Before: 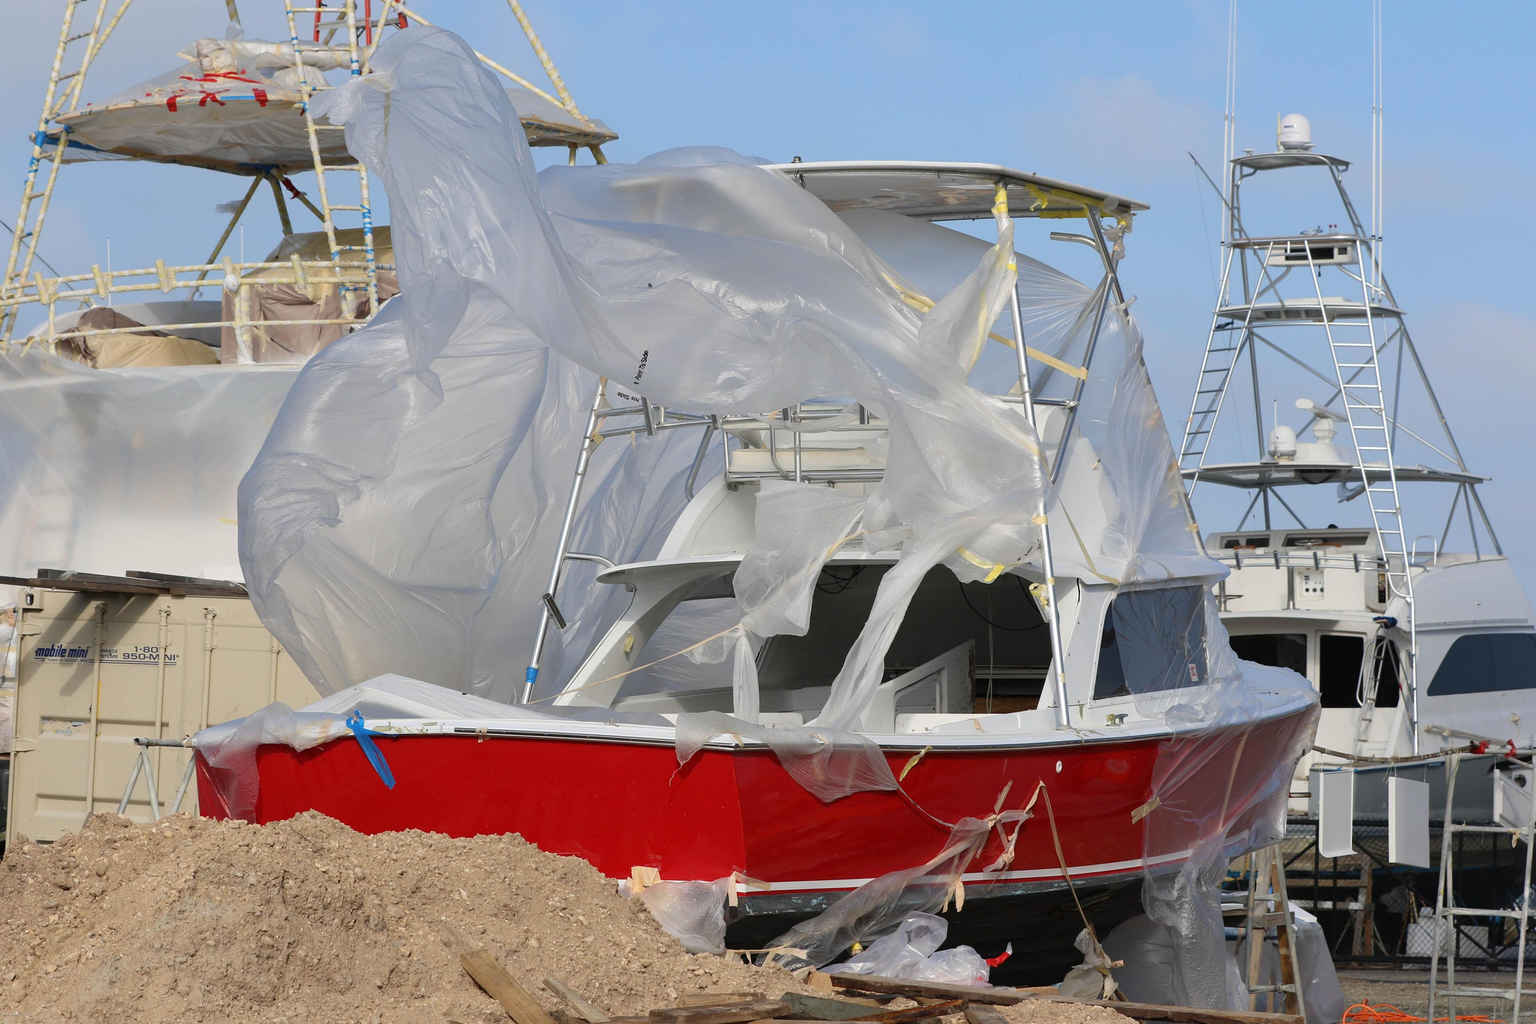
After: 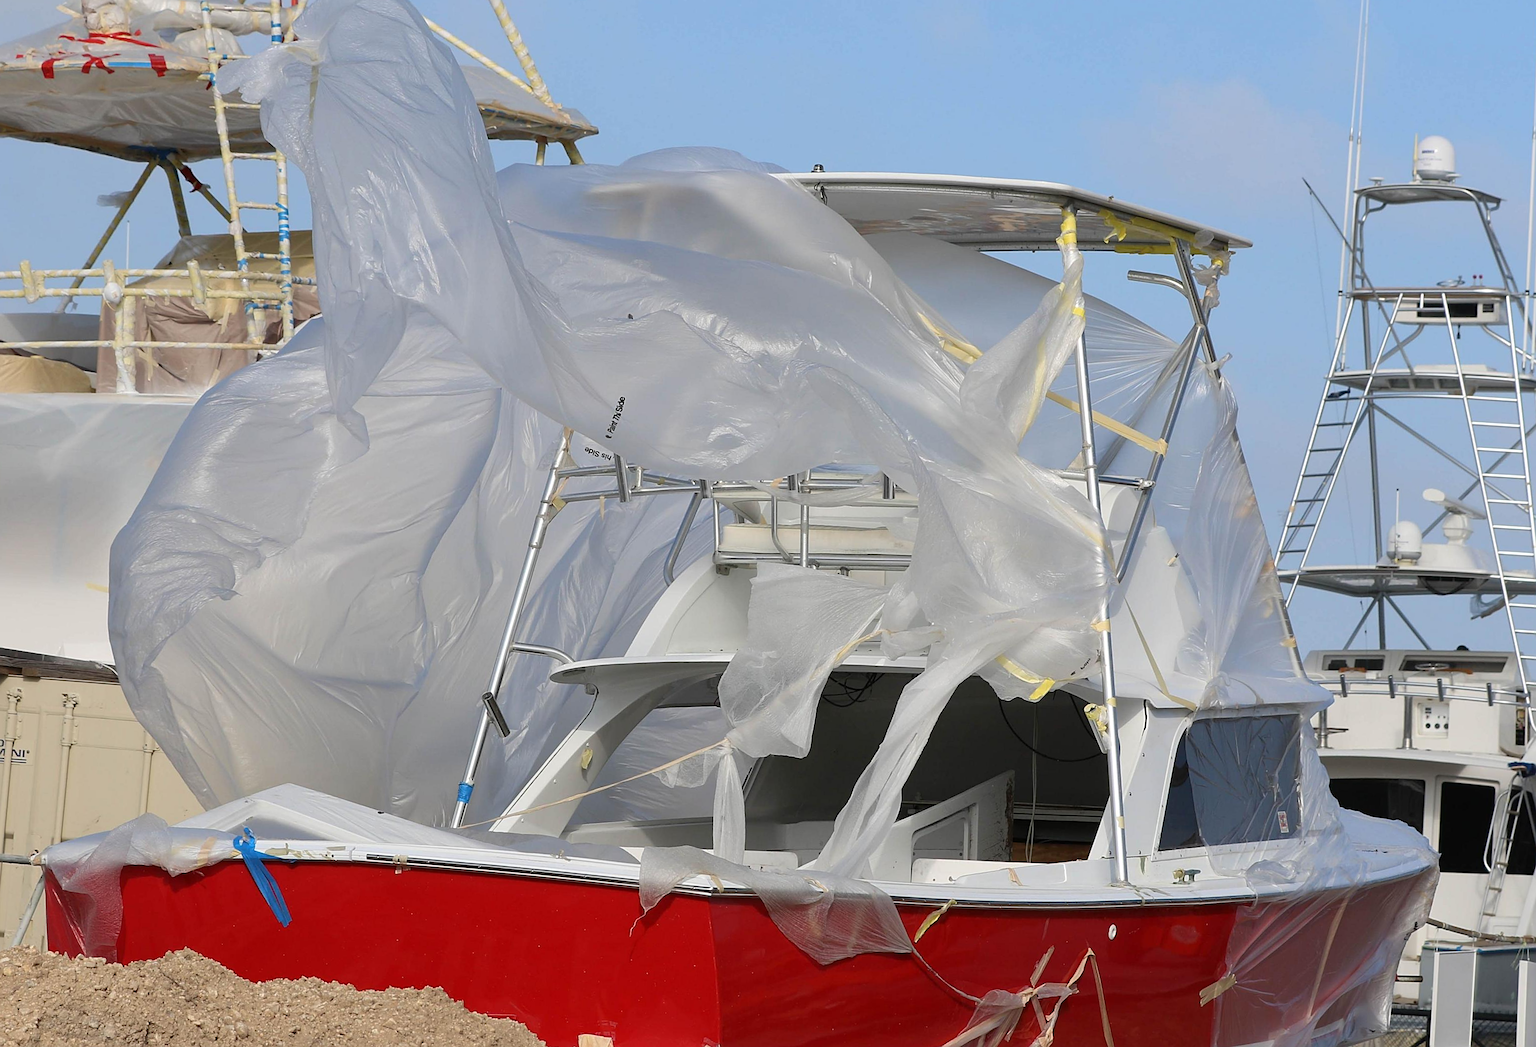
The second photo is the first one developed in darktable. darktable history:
sharpen: on, module defaults
rotate and perspective: rotation 2.27°, automatic cropping off
crop and rotate: left 10.77%, top 5.1%, right 10.41%, bottom 16.76%
